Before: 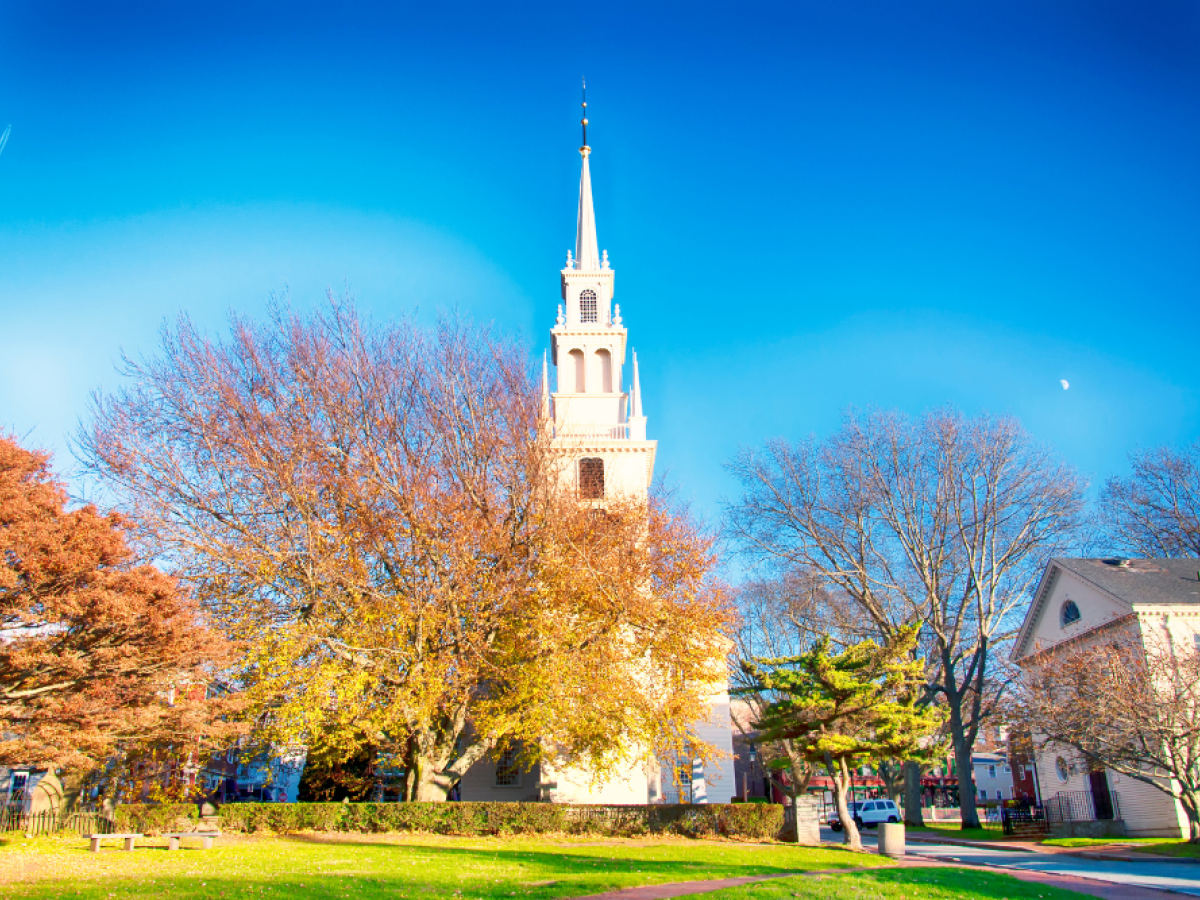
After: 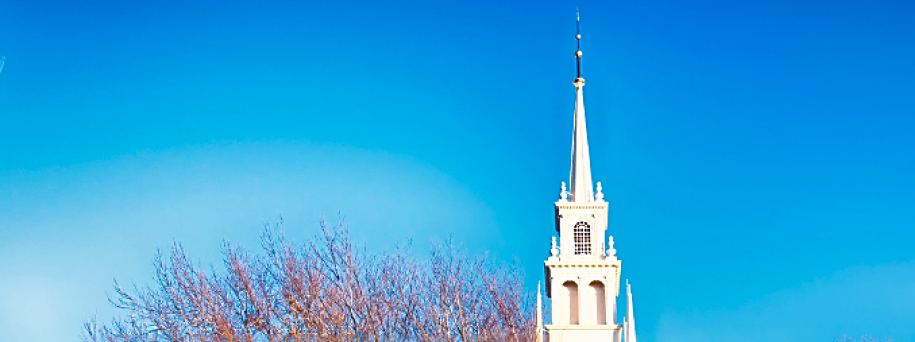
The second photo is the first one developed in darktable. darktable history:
shadows and highlights: soften with gaussian
crop: left 0.579%, top 7.627%, right 23.167%, bottom 54.275%
sharpen: radius 2.584, amount 0.688
